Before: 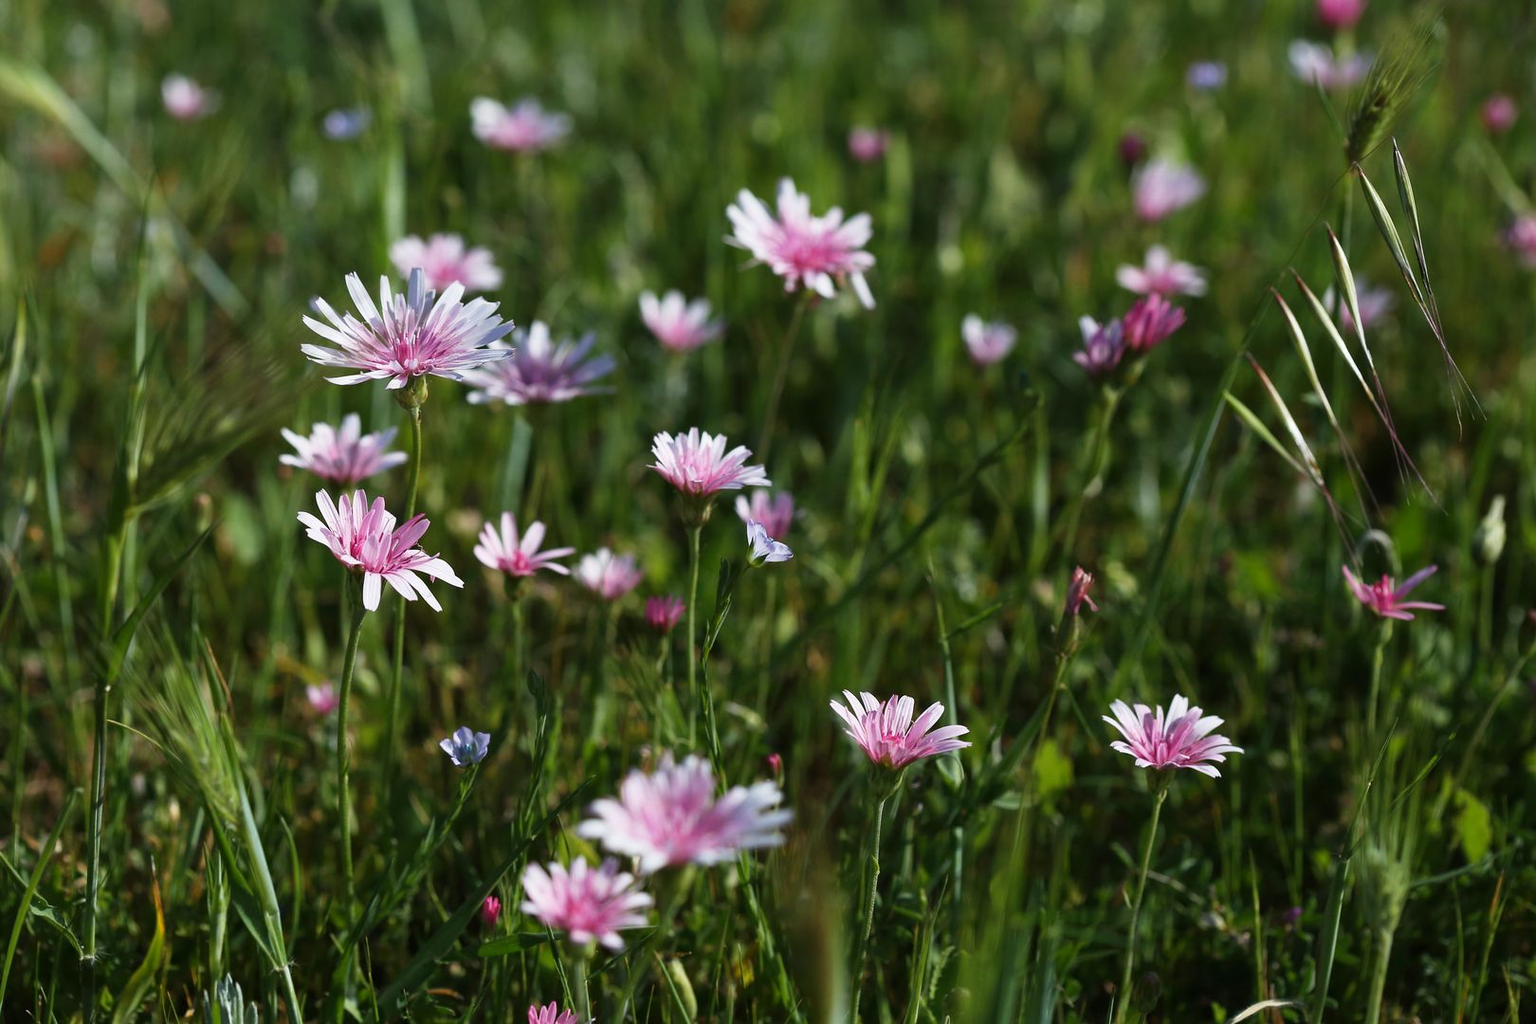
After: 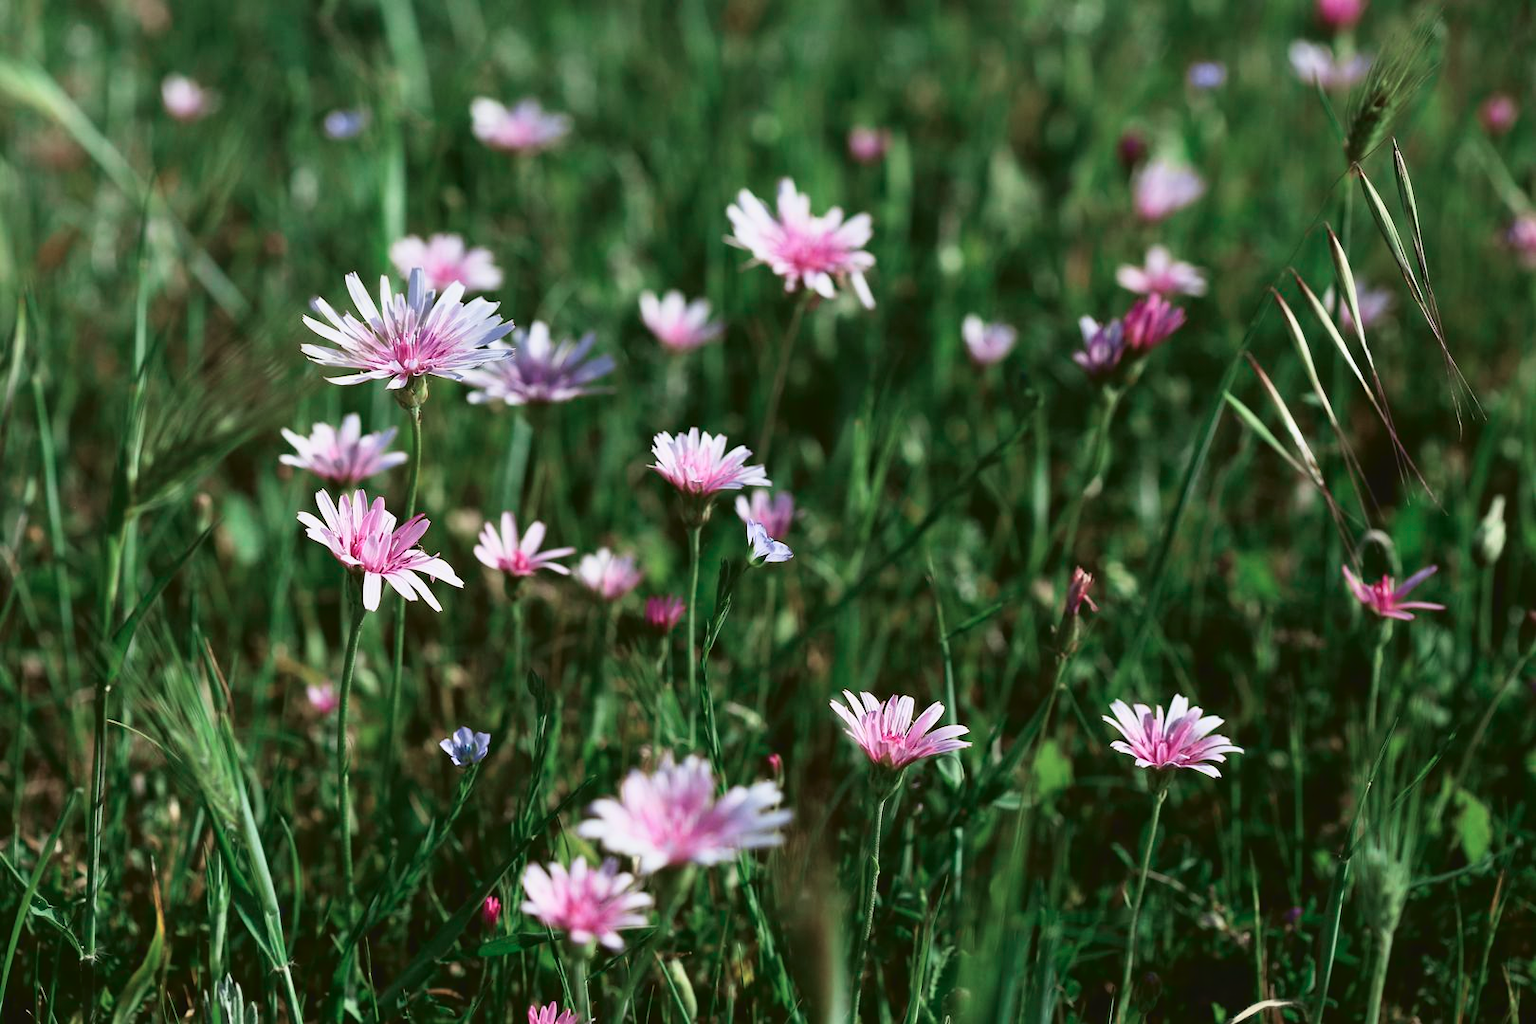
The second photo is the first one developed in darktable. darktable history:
tone curve: curves: ch0 [(0, 0.039) (0.104, 0.094) (0.285, 0.301) (0.689, 0.764) (0.89, 0.926) (0.994, 0.971)]; ch1 [(0, 0) (0.337, 0.249) (0.437, 0.411) (0.485, 0.487) (0.515, 0.514) (0.566, 0.563) (0.641, 0.655) (1, 1)]; ch2 [(0, 0) (0.314, 0.301) (0.421, 0.411) (0.502, 0.505) (0.528, 0.54) (0.557, 0.555) (0.612, 0.583) (0.722, 0.67) (1, 1)], color space Lab, independent channels, preserve colors none
